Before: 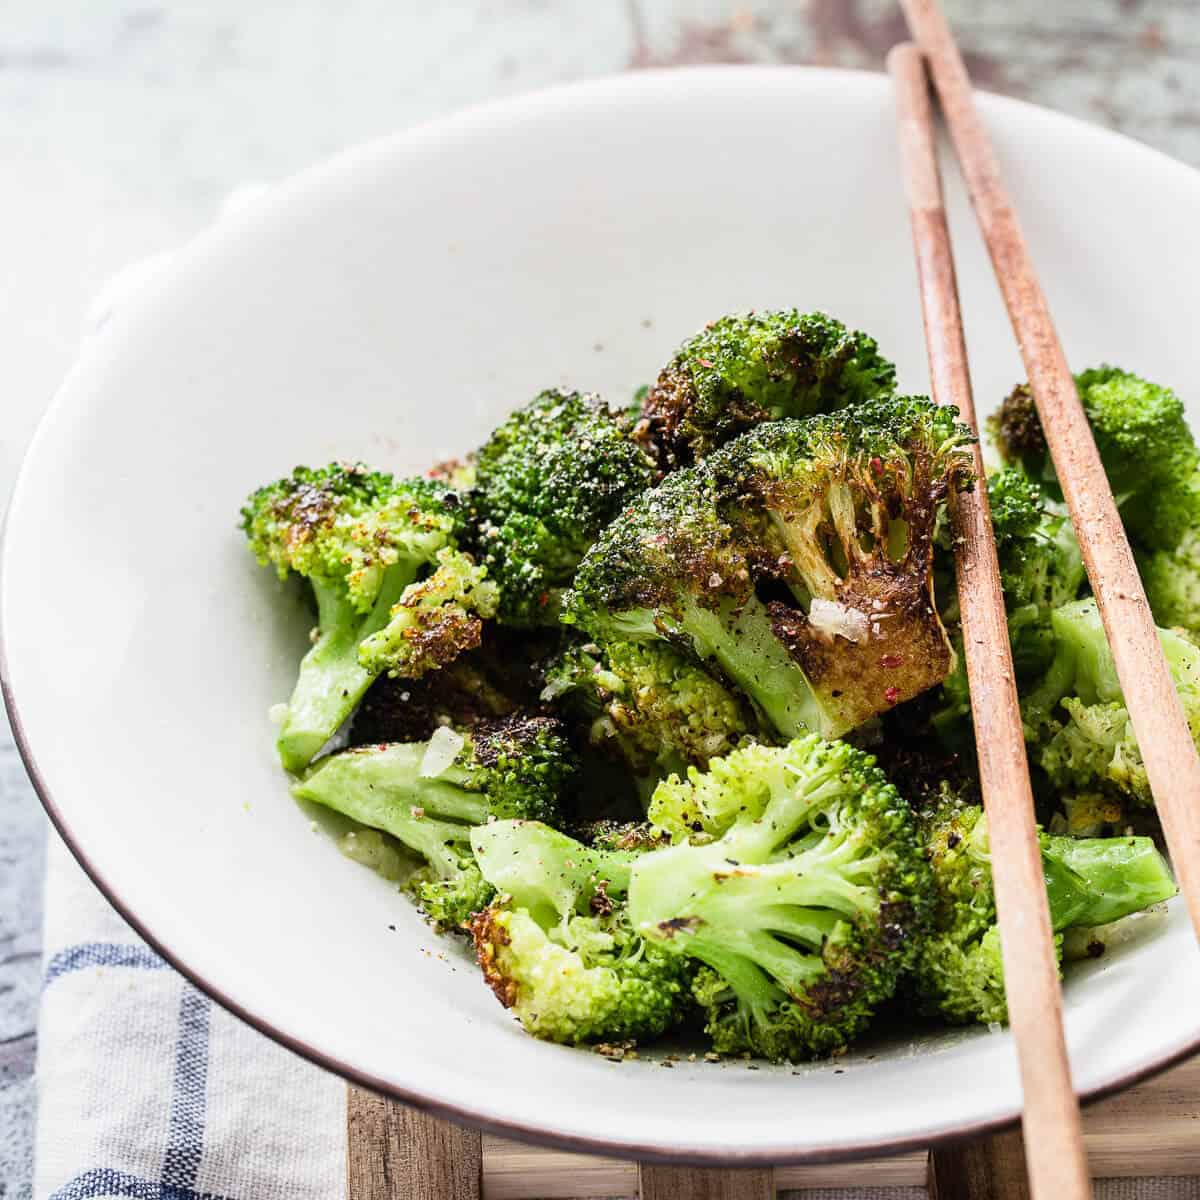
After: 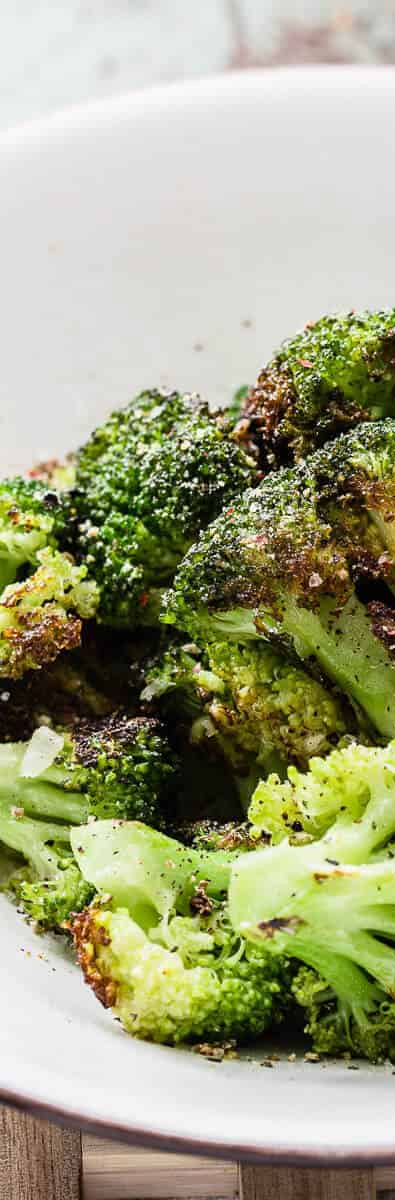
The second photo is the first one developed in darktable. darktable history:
crop: left 33.345%, right 33.683%
tone equalizer: edges refinement/feathering 500, mask exposure compensation -1.57 EV, preserve details no
